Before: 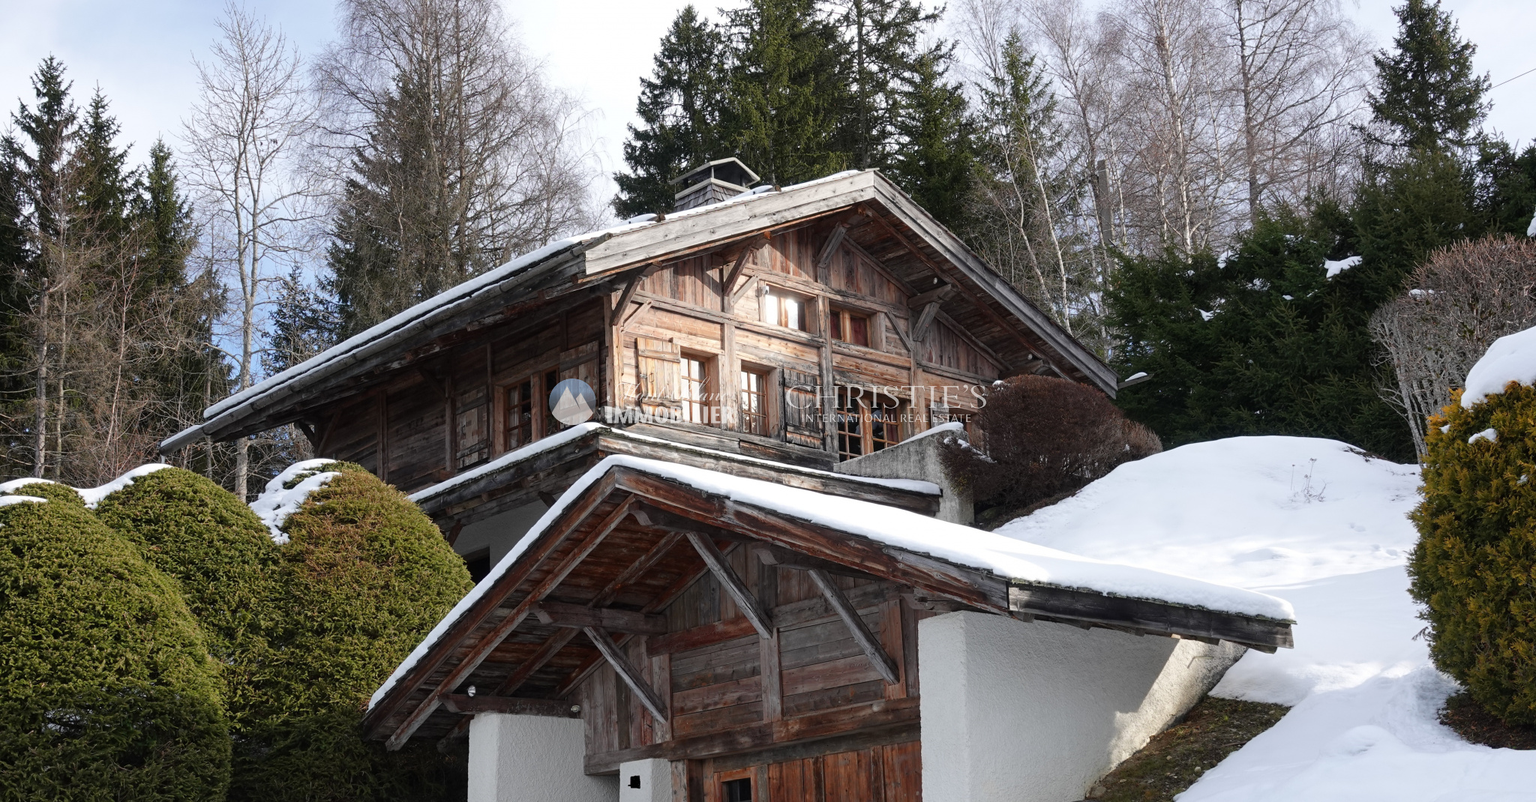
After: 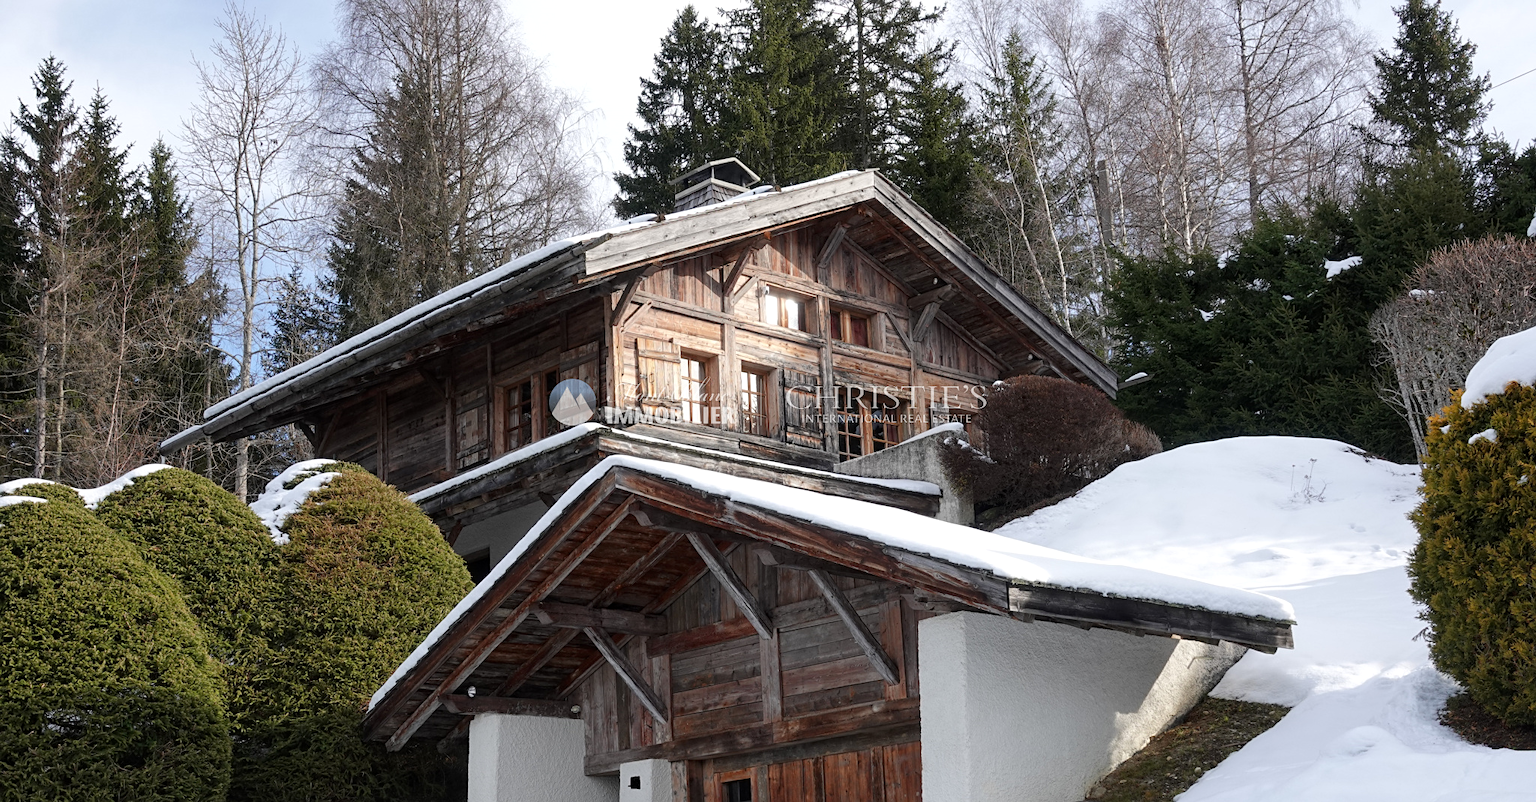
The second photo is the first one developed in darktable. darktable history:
sharpen: amount 0.205
local contrast: highlights 100%, shadows 98%, detail 119%, midtone range 0.2
exposure: compensate highlight preservation false
tone equalizer: edges refinement/feathering 500, mask exposure compensation -1.57 EV, preserve details no
